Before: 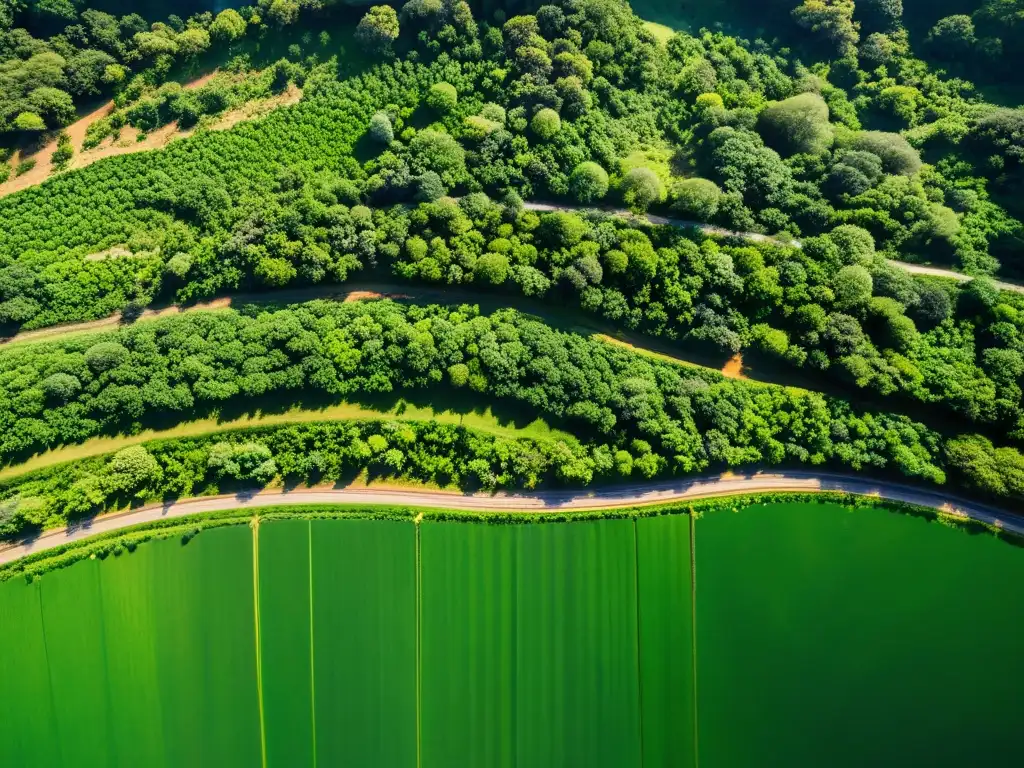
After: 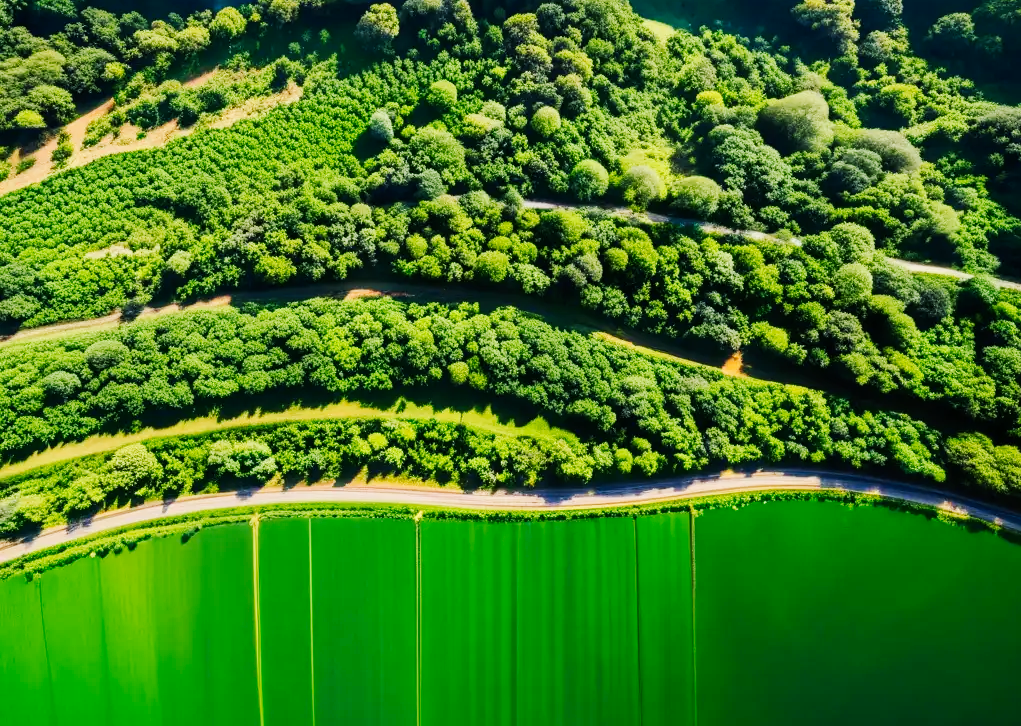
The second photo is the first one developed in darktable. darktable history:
tone curve: curves: ch0 [(0, 0) (0.078, 0.052) (0.236, 0.22) (0.427, 0.472) (0.508, 0.586) (0.654, 0.742) (0.793, 0.851) (0.994, 0.974)]; ch1 [(0, 0) (0.161, 0.092) (0.35, 0.33) (0.392, 0.392) (0.456, 0.456) (0.505, 0.502) (0.537, 0.518) (0.553, 0.534) (0.602, 0.579) (0.718, 0.718) (1, 1)]; ch2 [(0, 0) (0.346, 0.362) (0.411, 0.412) (0.502, 0.502) (0.531, 0.521) (0.586, 0.59) (0.621, 0.604) (1, 1)], preserve colors none
crop: top 0.309%, right 0.264%, bottom 5.082%
